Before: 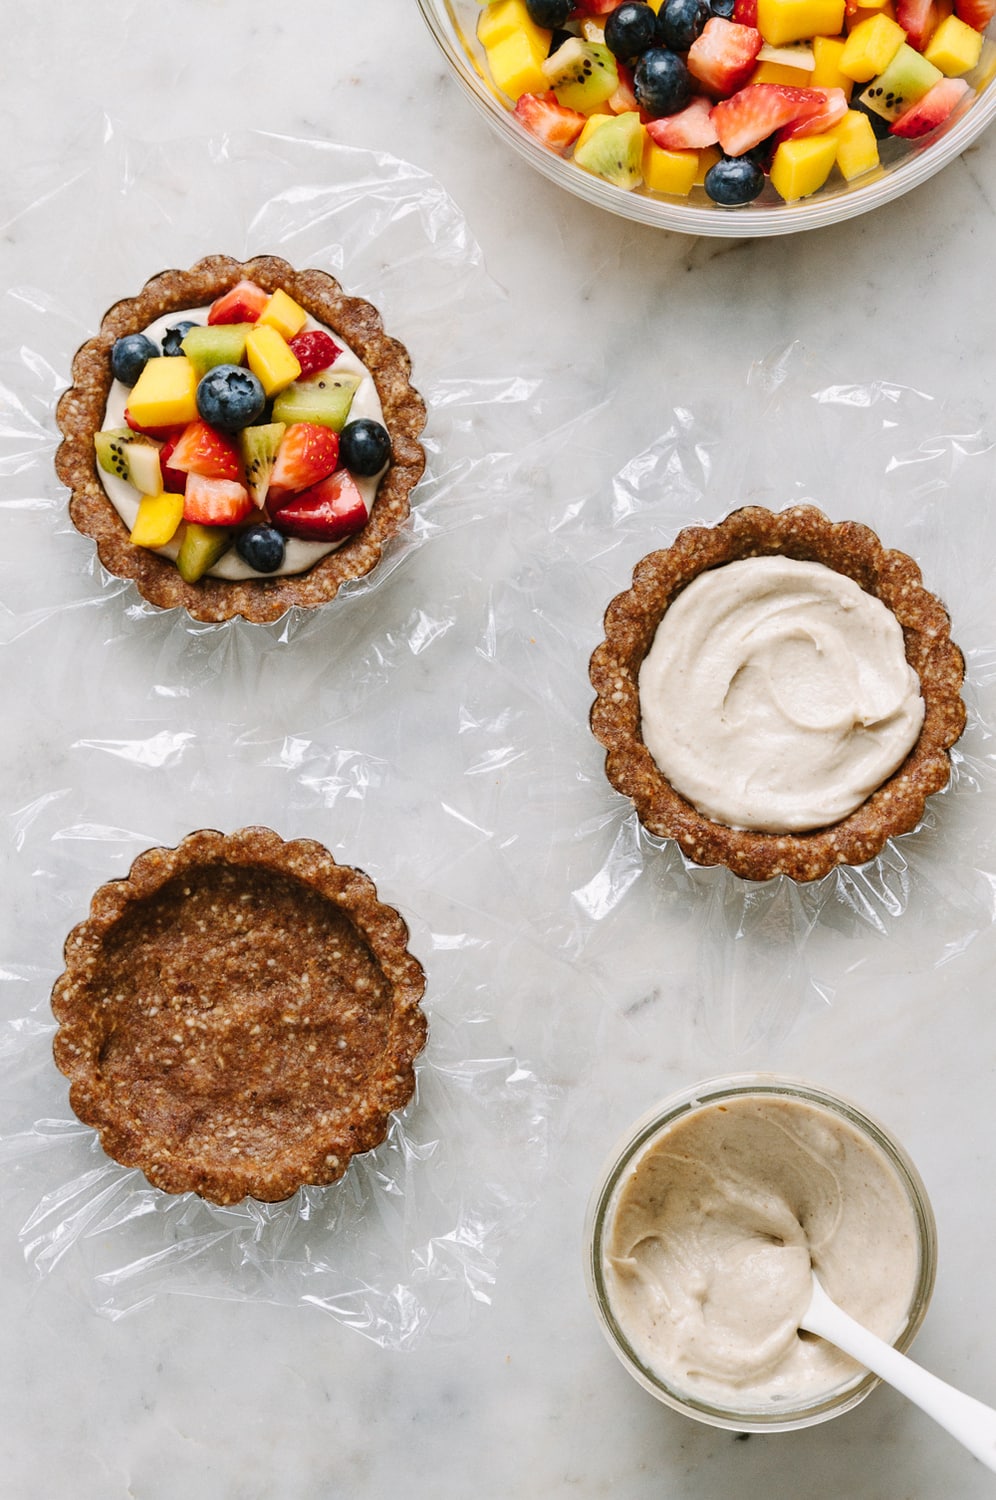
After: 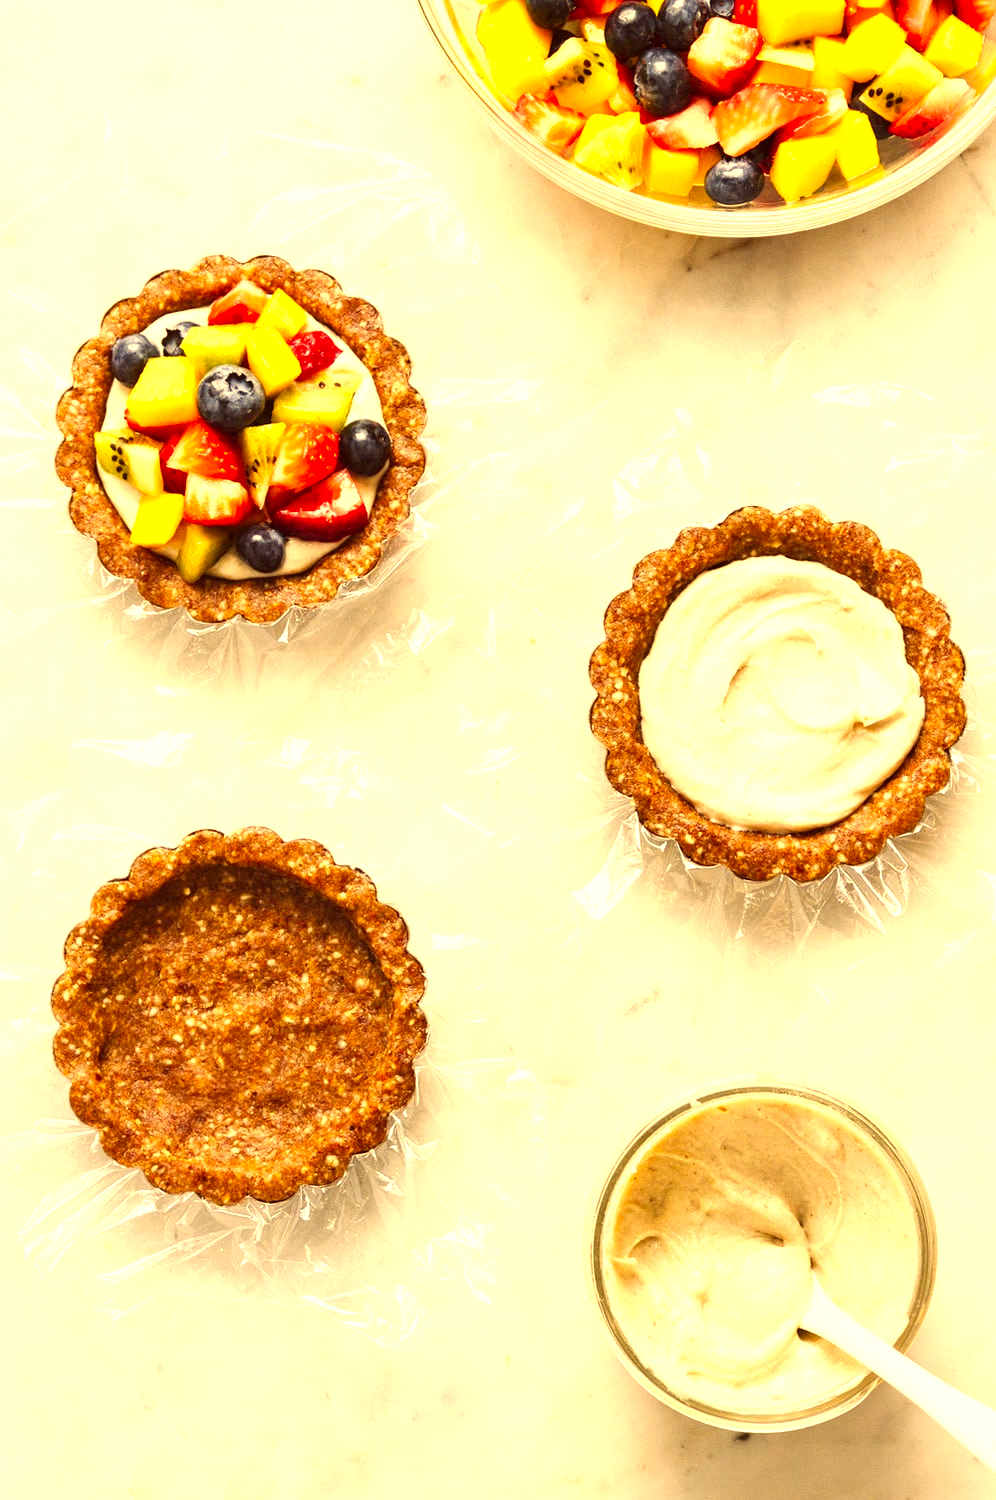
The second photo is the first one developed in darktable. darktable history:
exposure: black level correction 0, exposure 1.1 EV, compensate exposure bias true, compensate highlight preservation false
color correction: highlights a* 10.12, highlights b* 39.04, shadows a* 14.62, shadows b* 3.37
